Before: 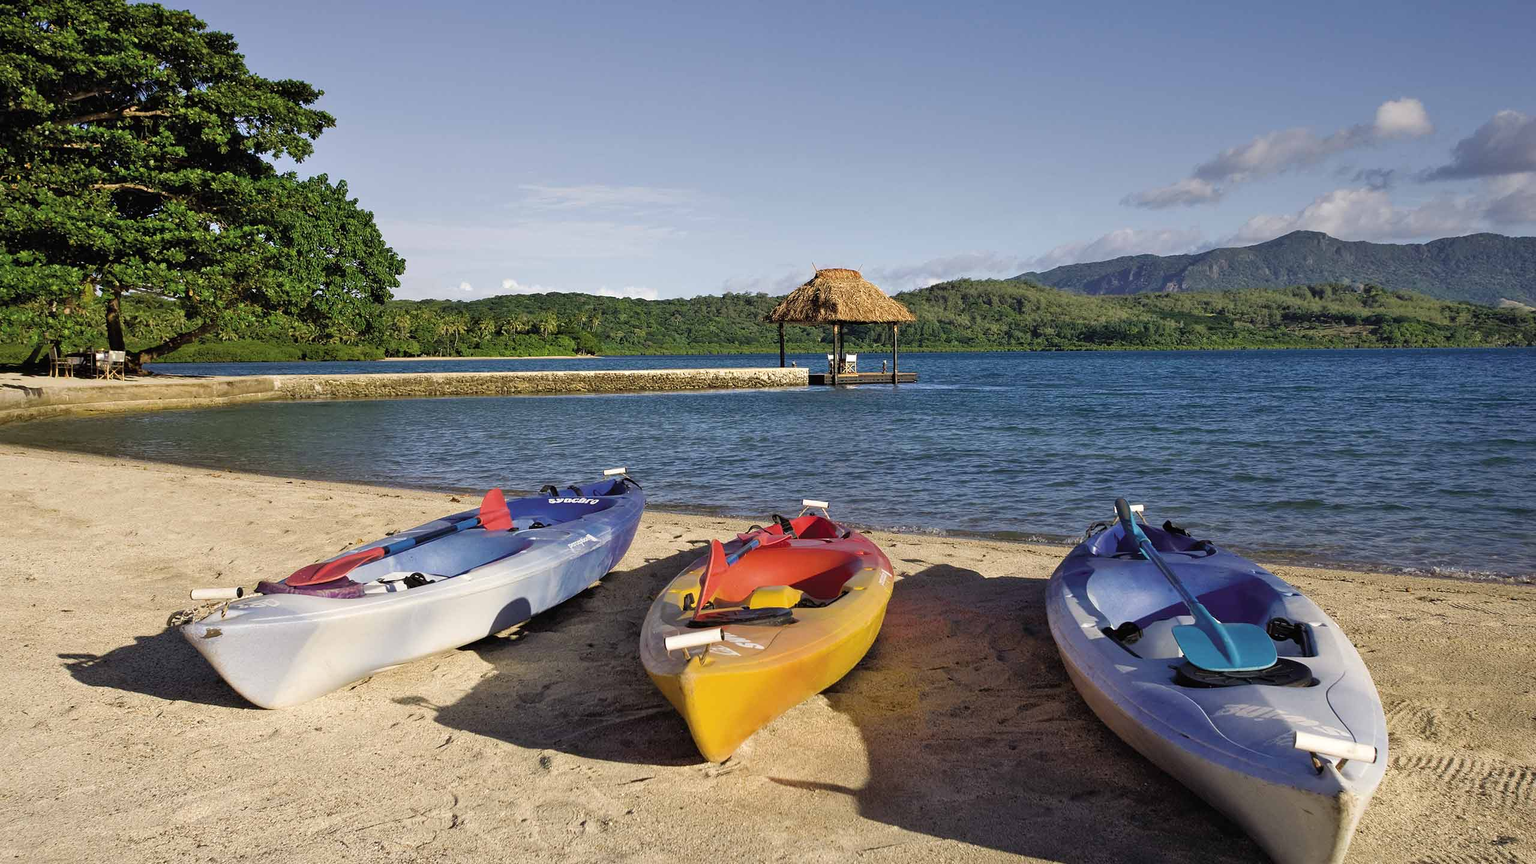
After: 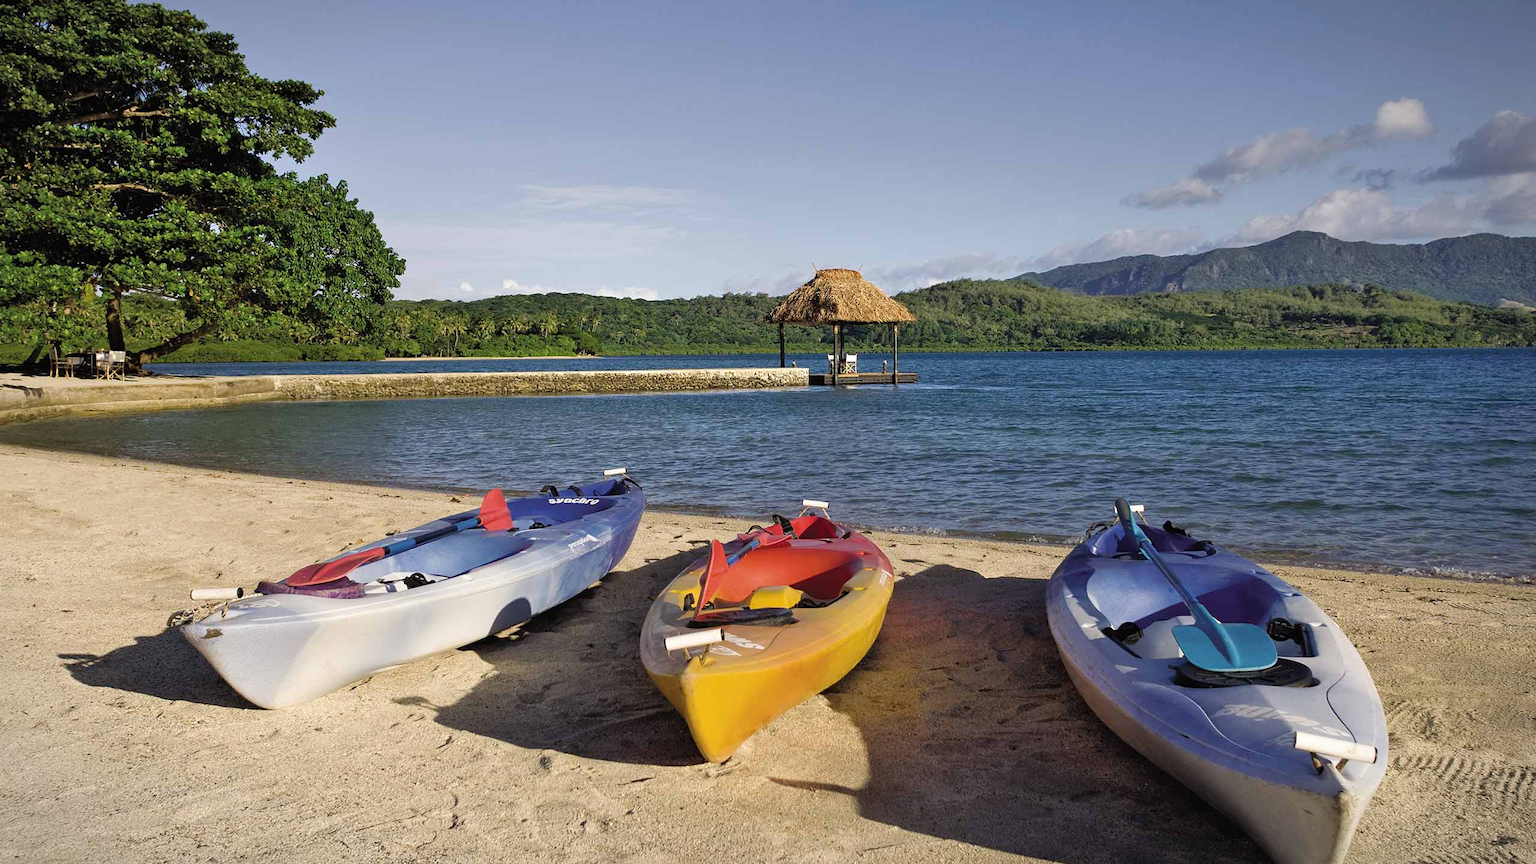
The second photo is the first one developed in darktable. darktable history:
vignetting: fall-off start 98.39%, fall-off radius 99.19%, center (-0.009, 0), width/height ratio 1.424
